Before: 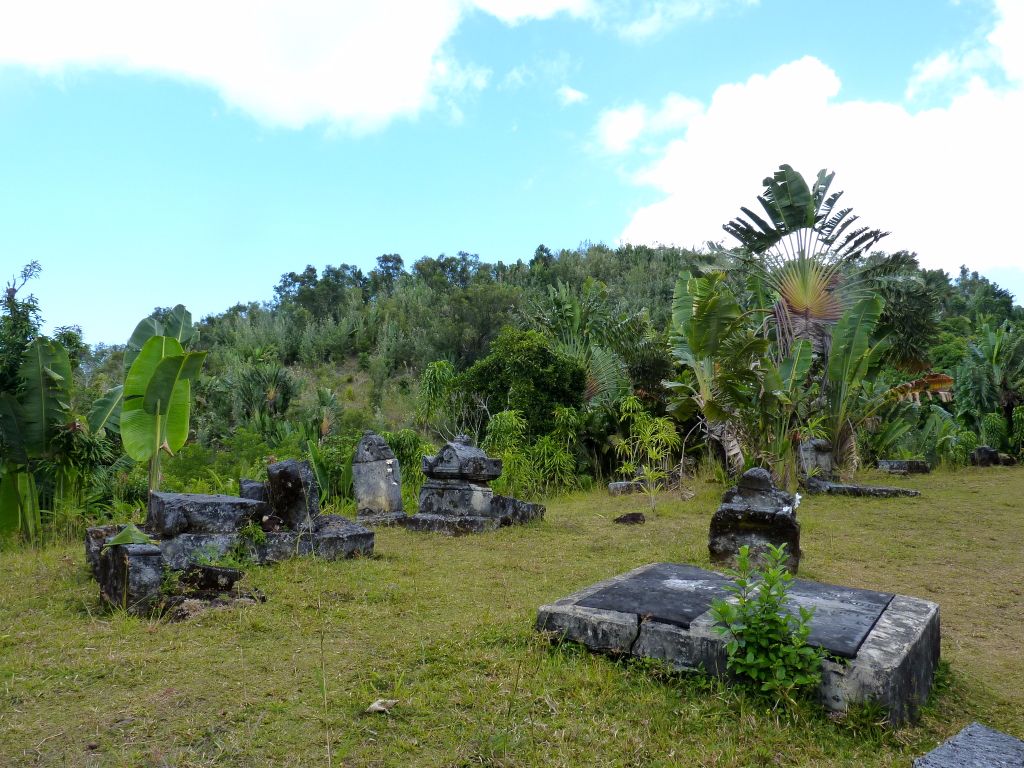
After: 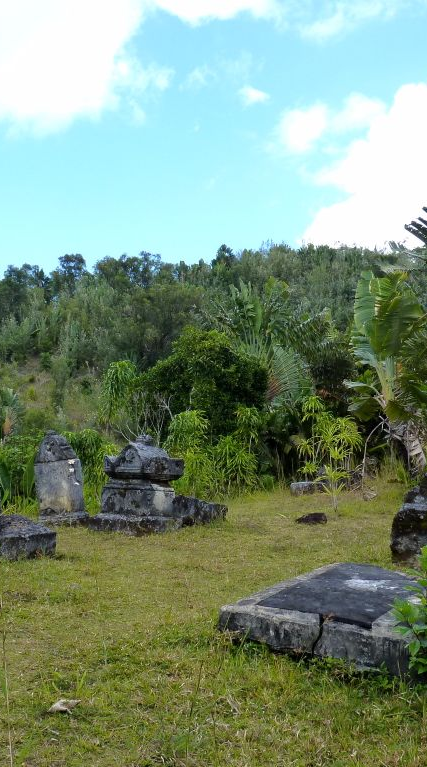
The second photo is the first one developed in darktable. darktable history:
crop: left 31.147%, right 27.12%
